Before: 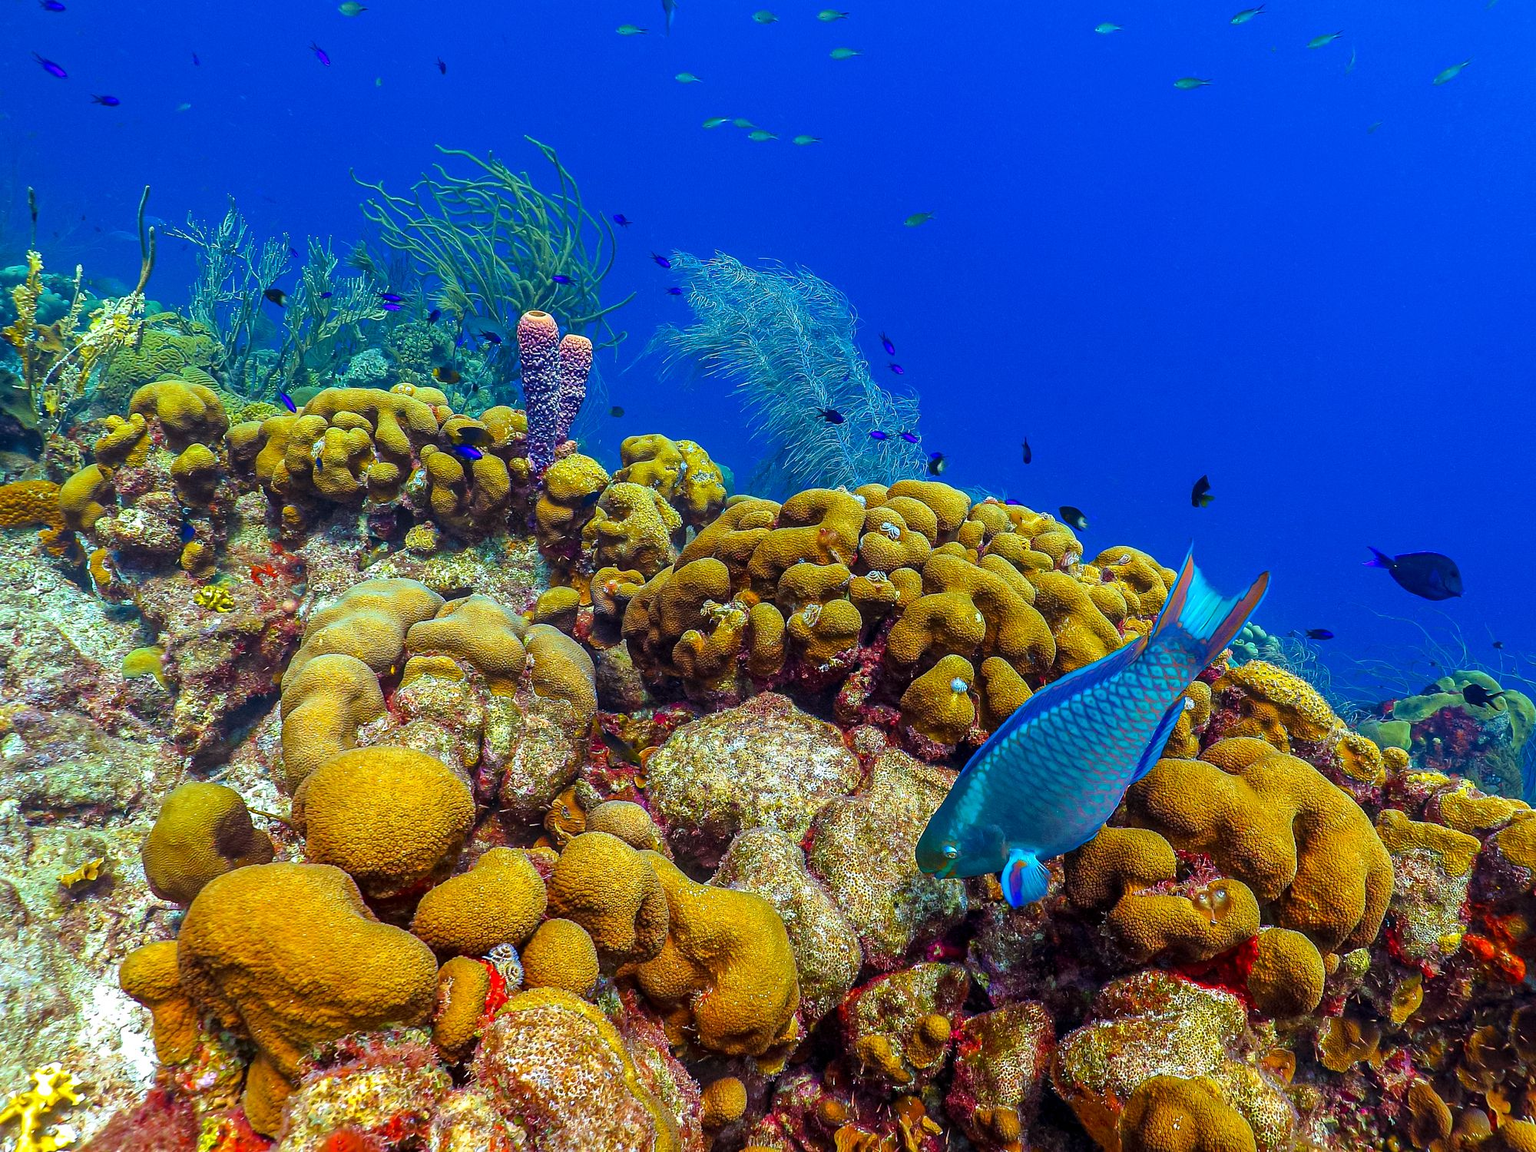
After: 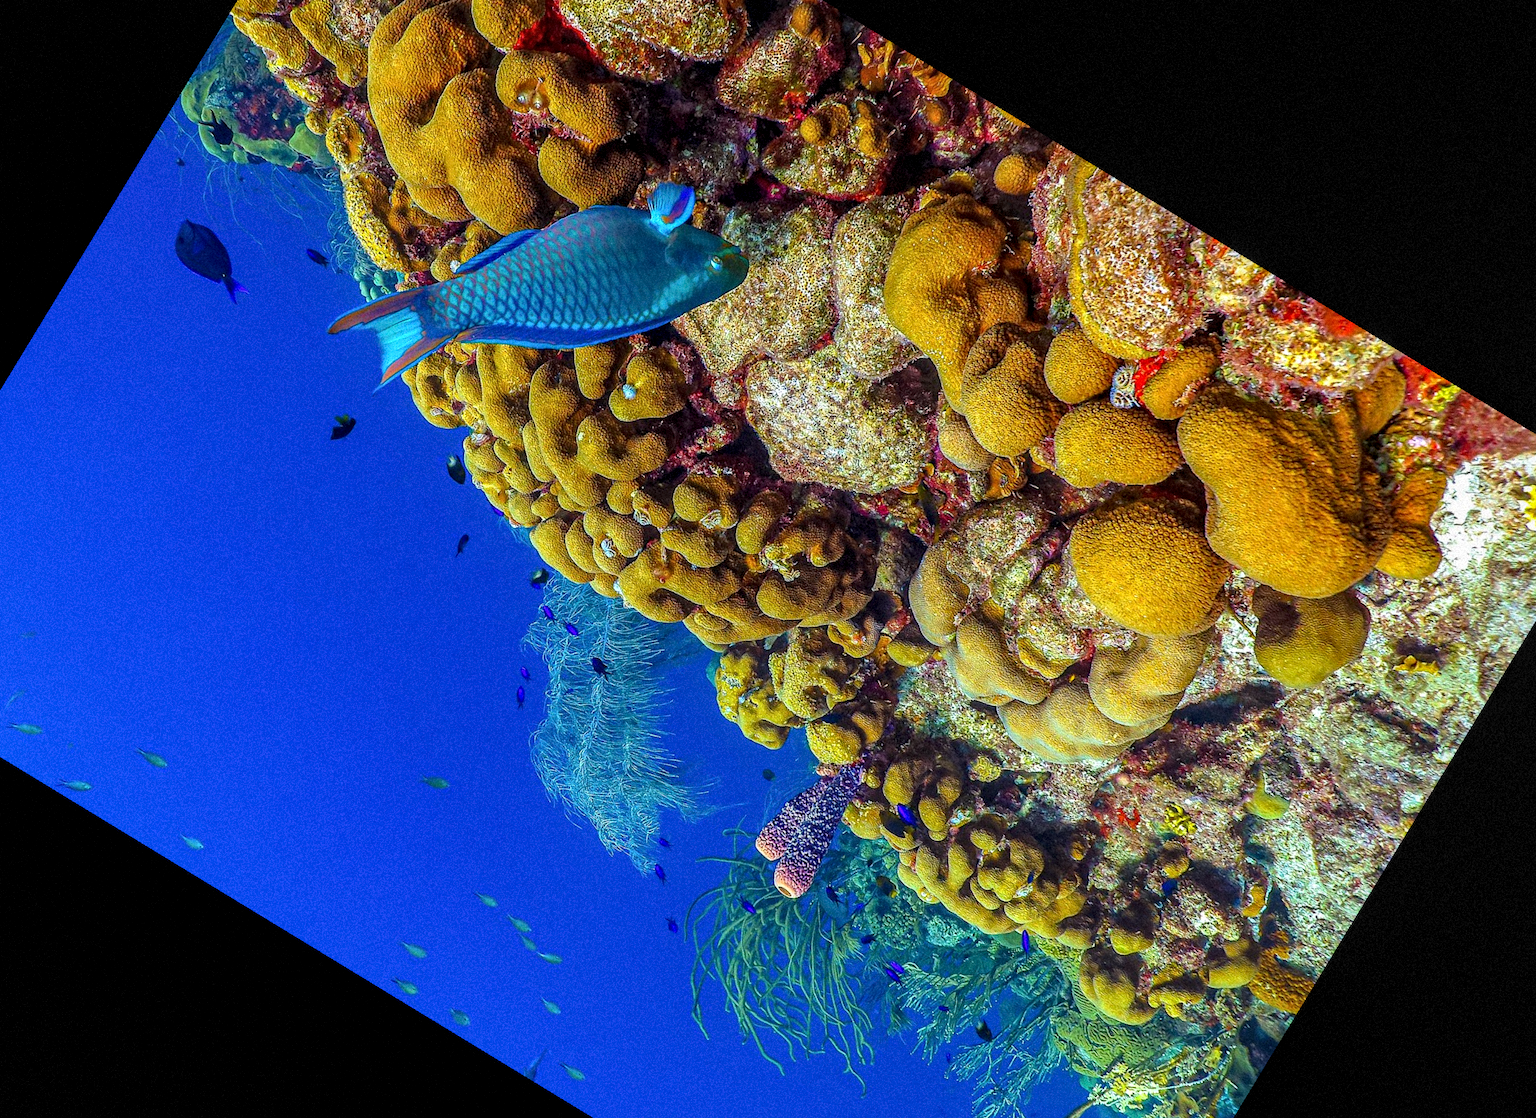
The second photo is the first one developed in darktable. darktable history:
crop and rotate: angle 148.68°, left 9.111%, top 15.603%, right 4.588%, bottom 17.041%
grain: mid-tones bias 0%
local contrast: on, module defaults
